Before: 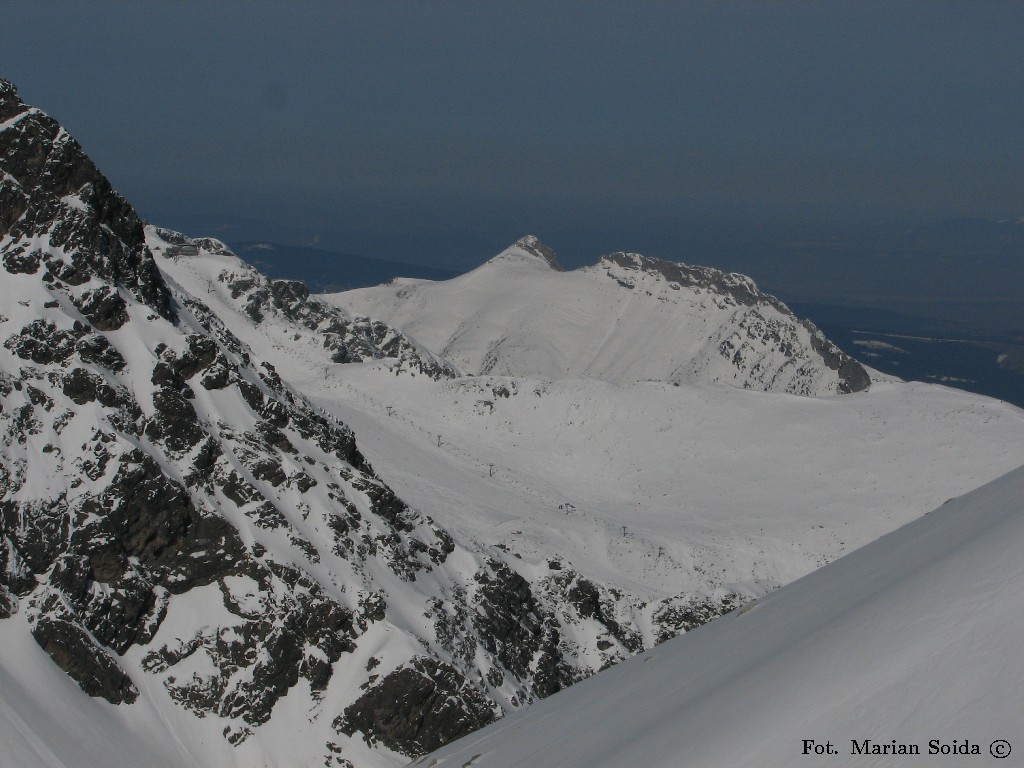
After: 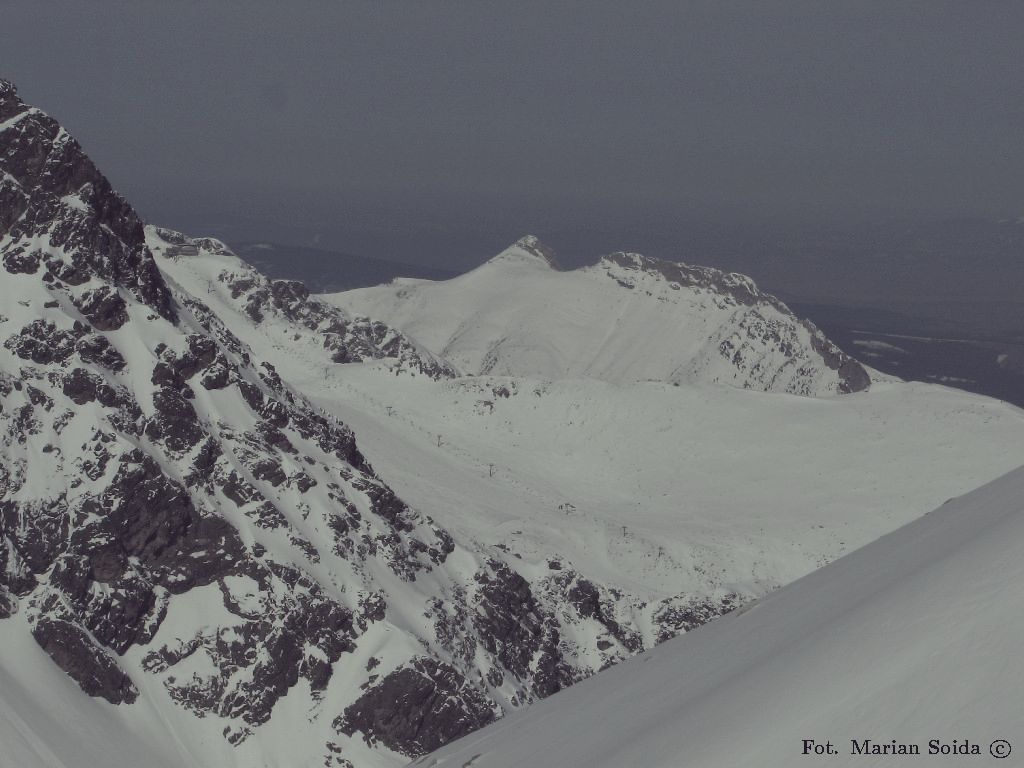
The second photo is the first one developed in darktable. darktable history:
color correction: highlights a* -20.17, highlights b* 20.27, shadows a* 20.03, shadows b* -20.46, saturation 0.43
contrast brightness saturation: contrast -0.15, brightness 0.05, saturation -0.12
